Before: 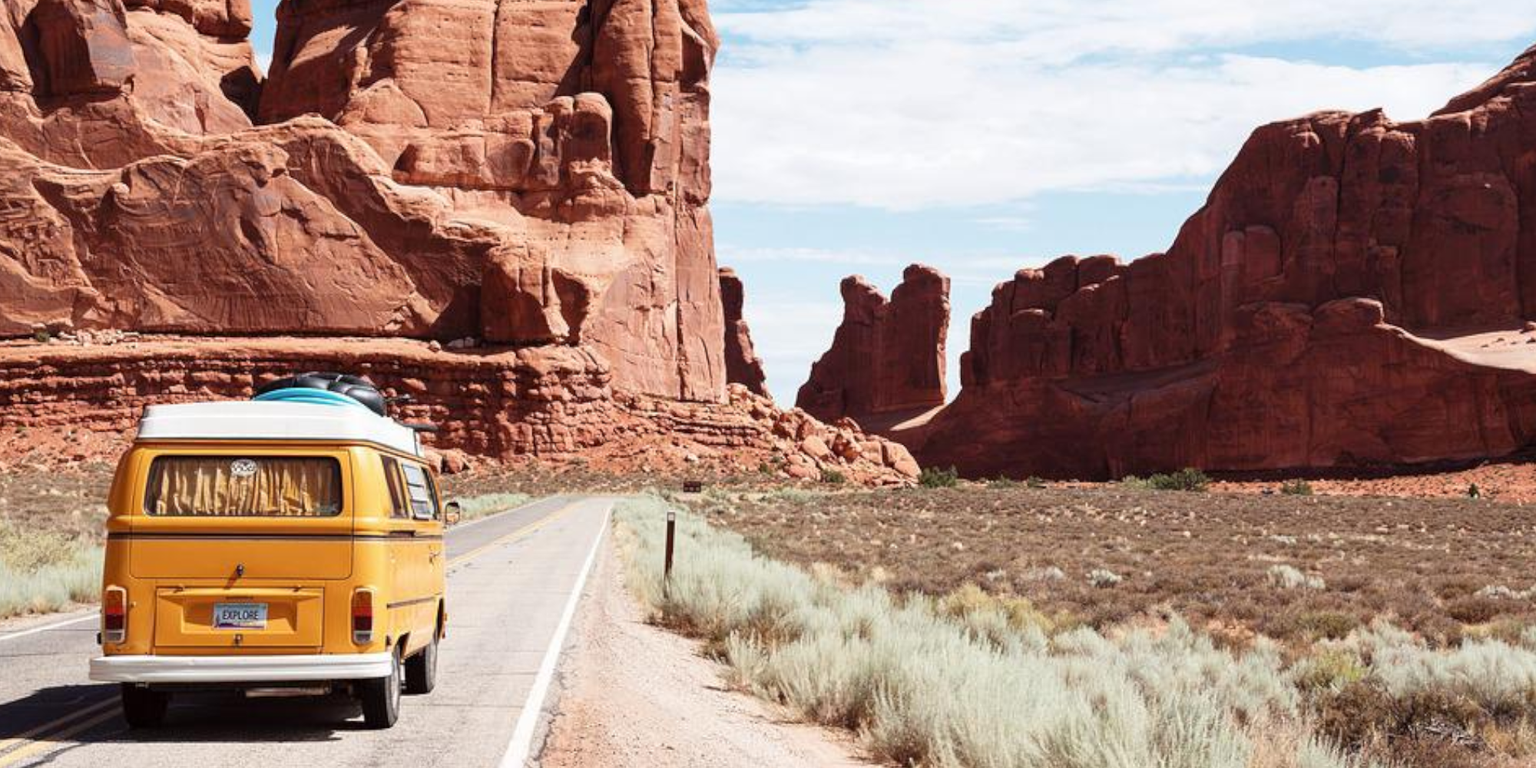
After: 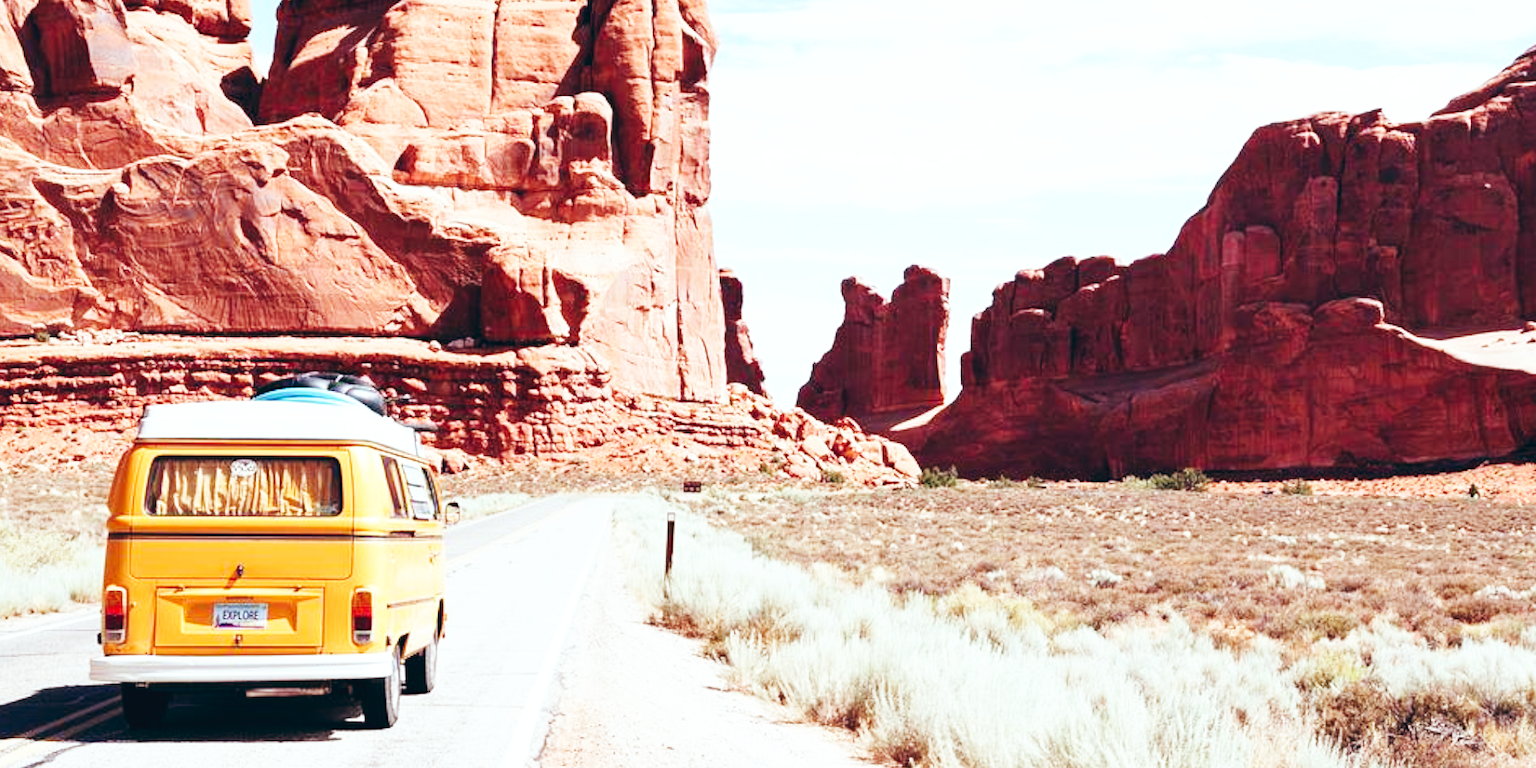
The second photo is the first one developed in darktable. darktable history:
base curve: curves: ch0 [(0, 0.003) (0.001, 0.002) (0.006, 0.004) (0.02, 0.022) (0.048, 0.086) (0.094, 0.234) (0.162, 0.431) (0.258, 0.629) (0.385, 0.8) (0.548, 0.918) (0.751, 0.988) (1, 1)], preserve colors none
color balance: lift [1.003, 0.993, 1.001, 1.007], gamma [1.018, 1.072, 0.959, 0.928], gain [0.974, 0.873, 1.031, 1.127]
